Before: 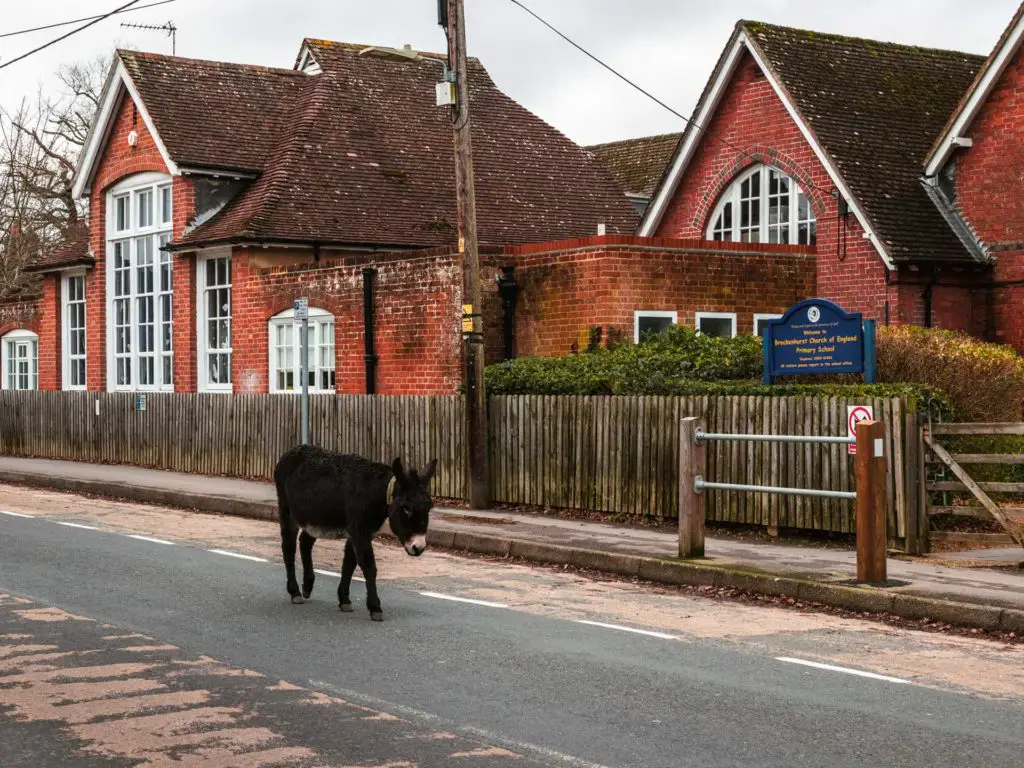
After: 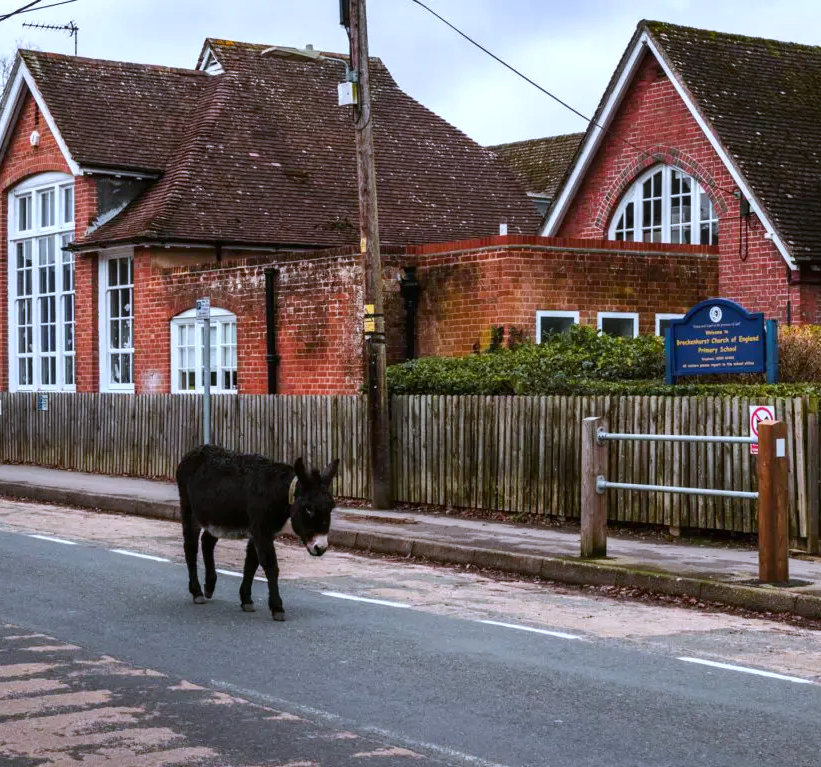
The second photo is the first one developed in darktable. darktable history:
white balance: red 0.948, green 1.02, blue 1.176
contrast brightness saturation: contrast 0.03, brightness -0.04
crop and rotate: left 9.597%, right 10.195%
shadows and highlights: soften with gaussian
